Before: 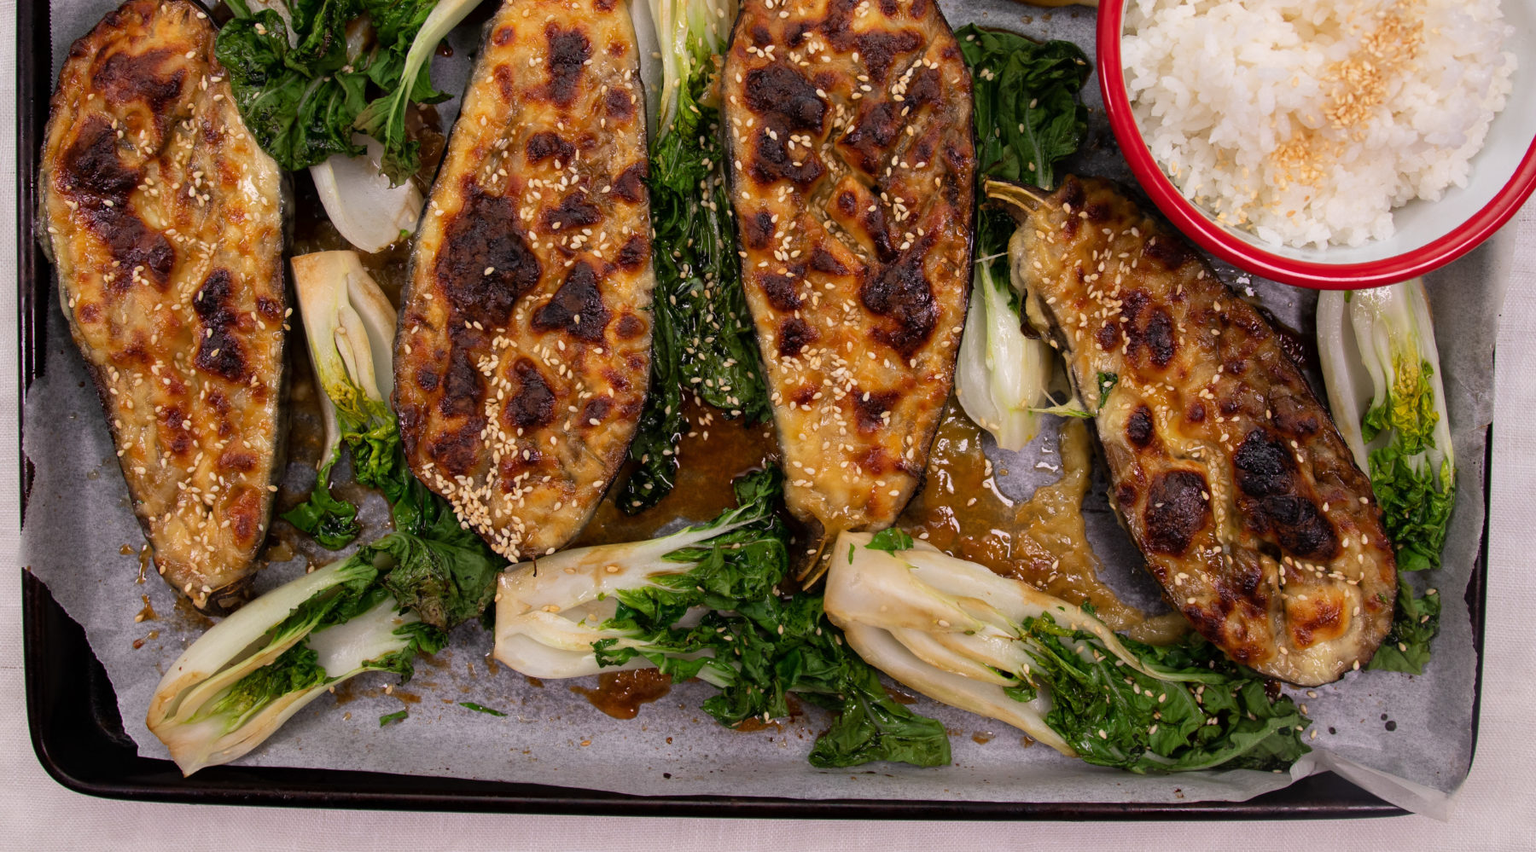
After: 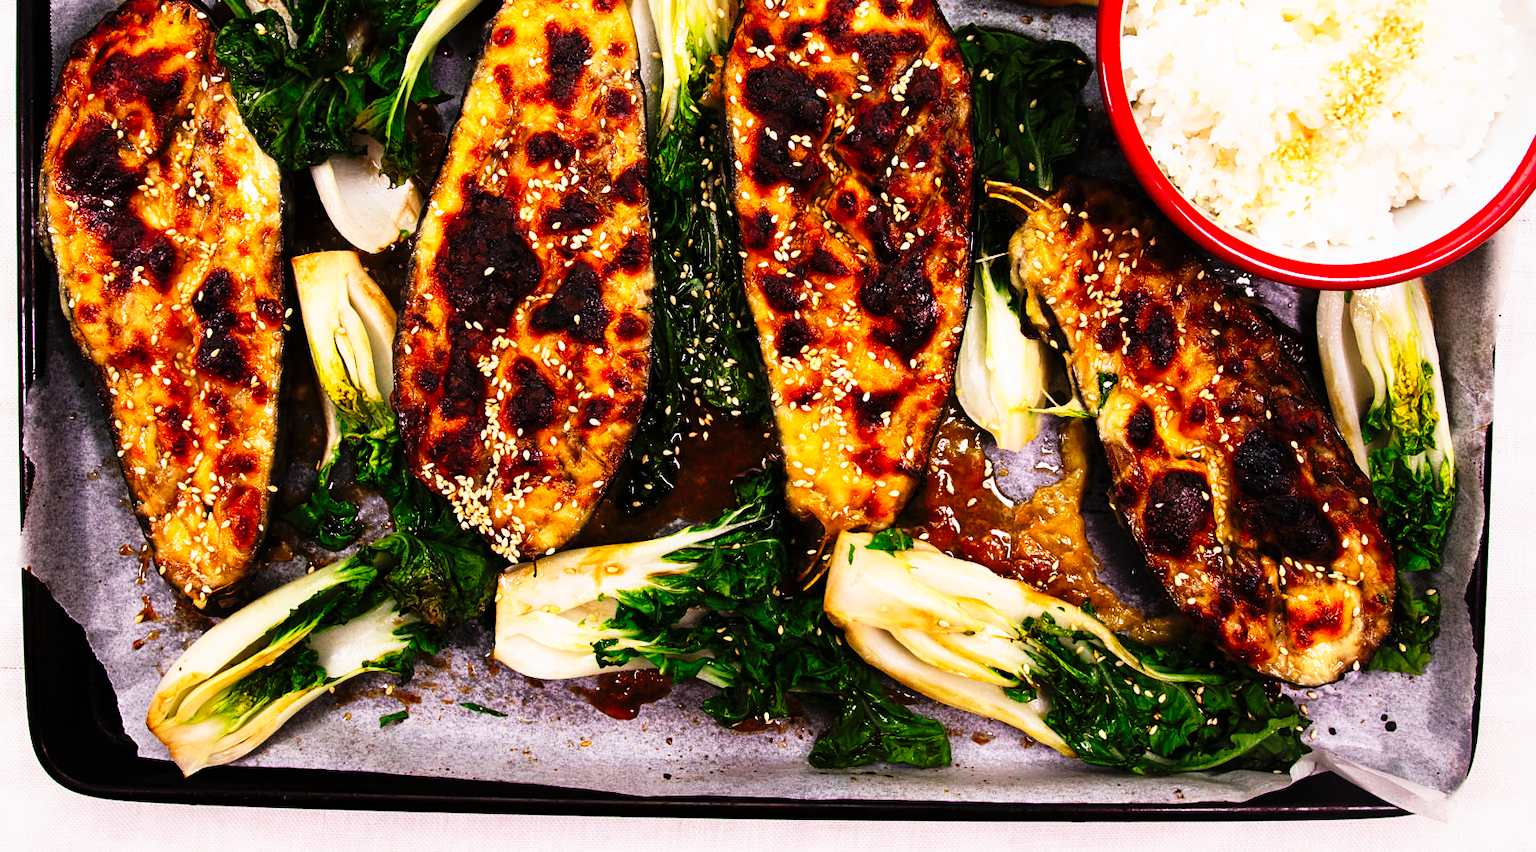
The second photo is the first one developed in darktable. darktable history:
sharpen: amount 0.2
tone curve: curves: ch0 [(0, 0) (0.003, 0.003) (0.011, 0.006) (0.025, 0.01) (0.044, 0.015) (0.069, 0.02) (0.1, 0.027) (0.136, 0.036) (0.177, 0.05) (0.224, 0.07) (0.277, 0.12) (0.335, 0.208) (0.399, 0.334) (0.468, 0.473) (0.543, 0.636) (0.623, 0.795) (0.709, 0.907) (0.801, 0.97) (0.898, 0.989) (1, 1)], preserve colors none
exposure: exposure 0.2 EV, compensate highlight preservation false
